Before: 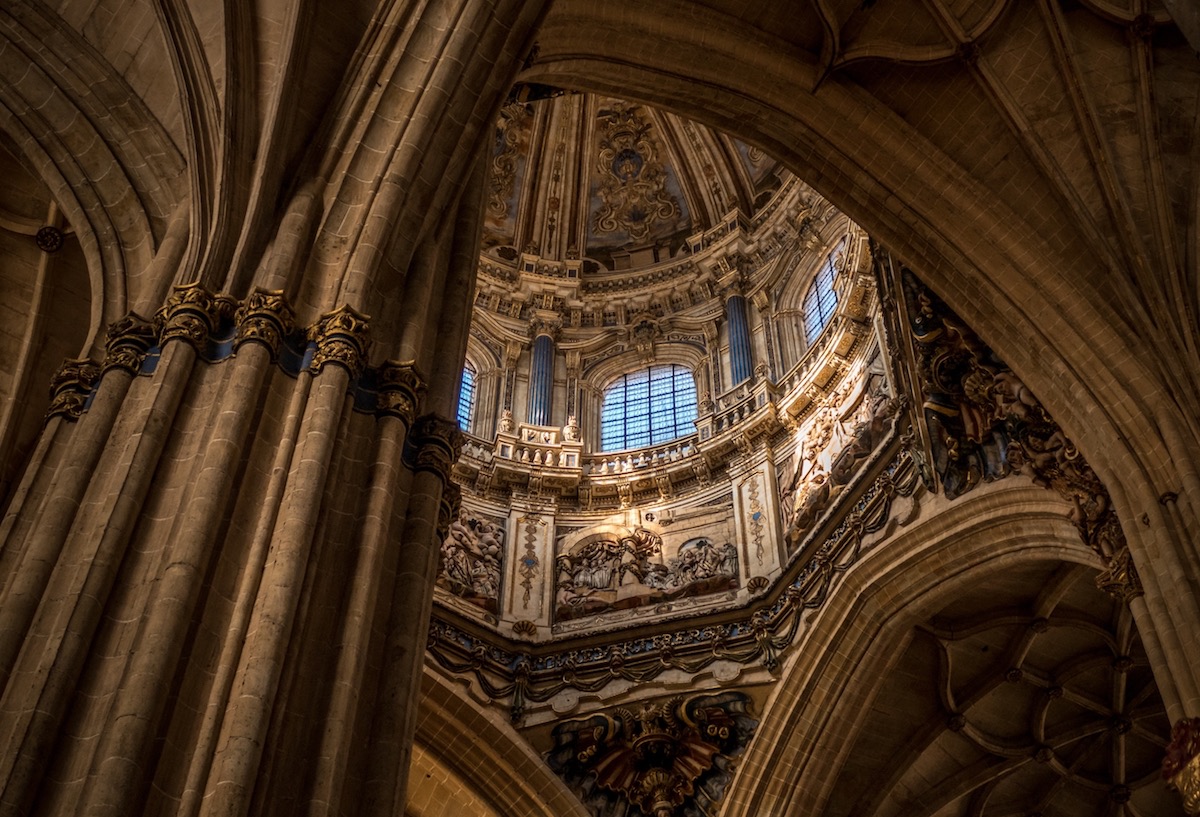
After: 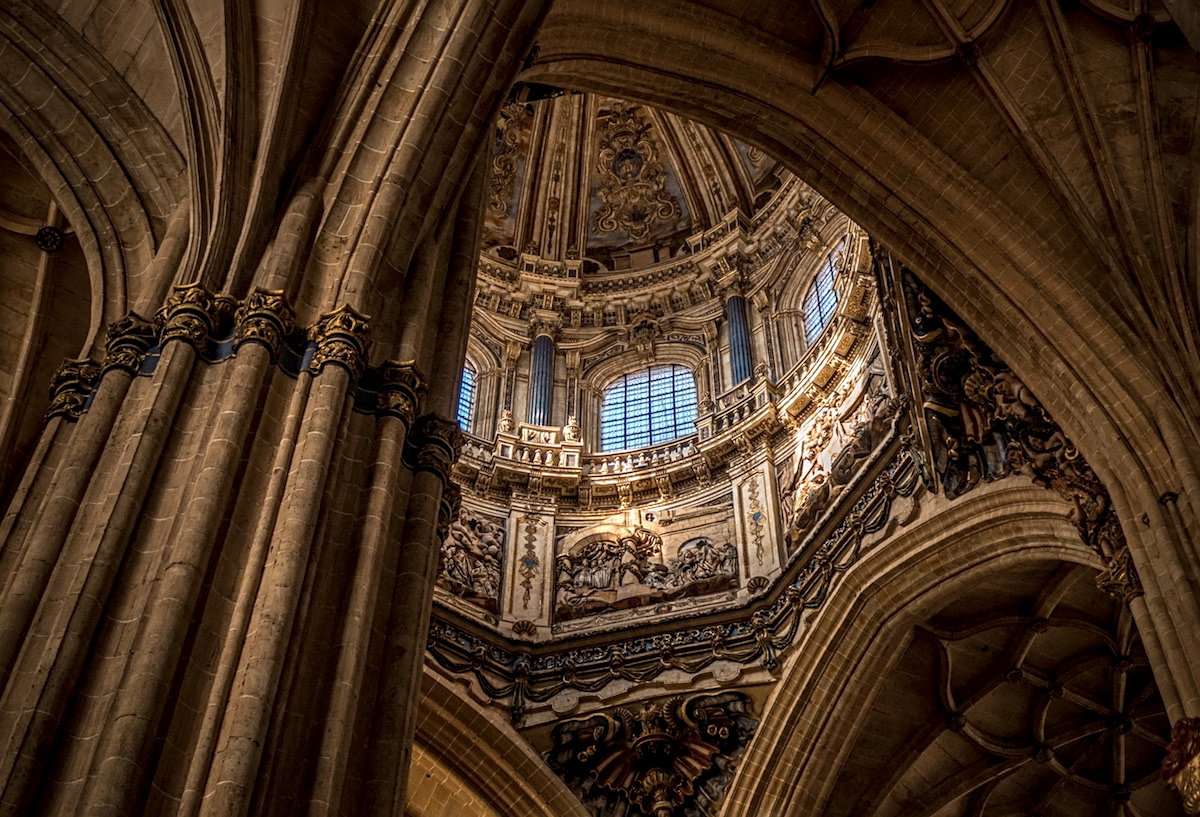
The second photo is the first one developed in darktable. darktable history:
local contrast: on, module defaults
sharpen: radius 2.53, amount 0.325
